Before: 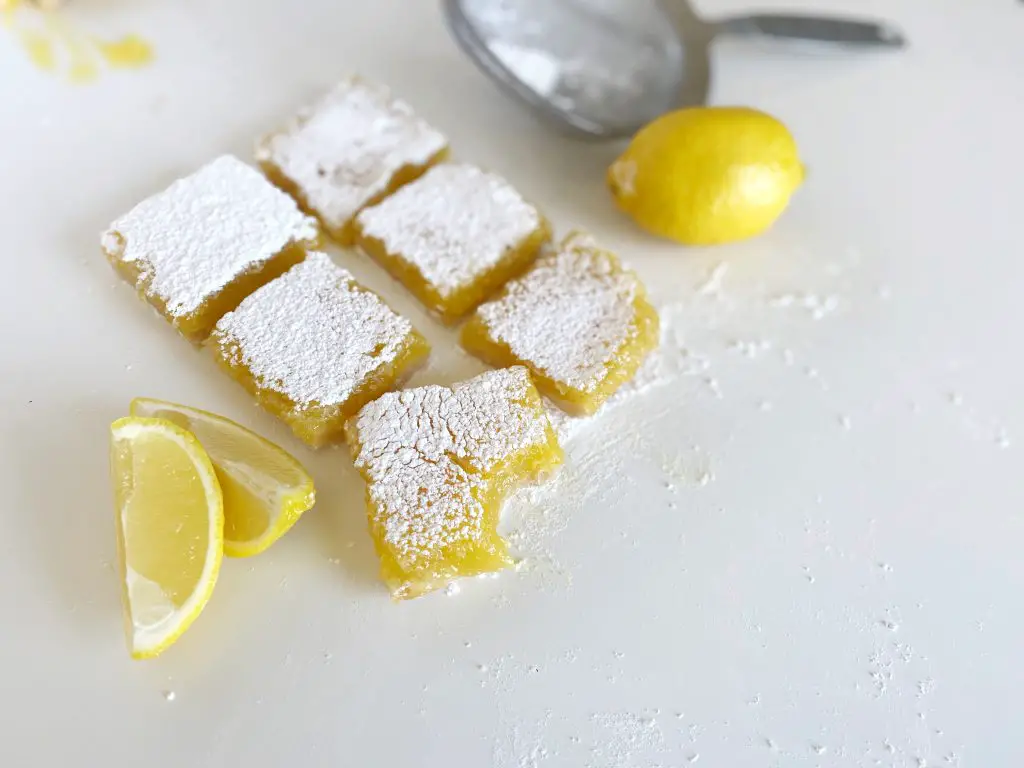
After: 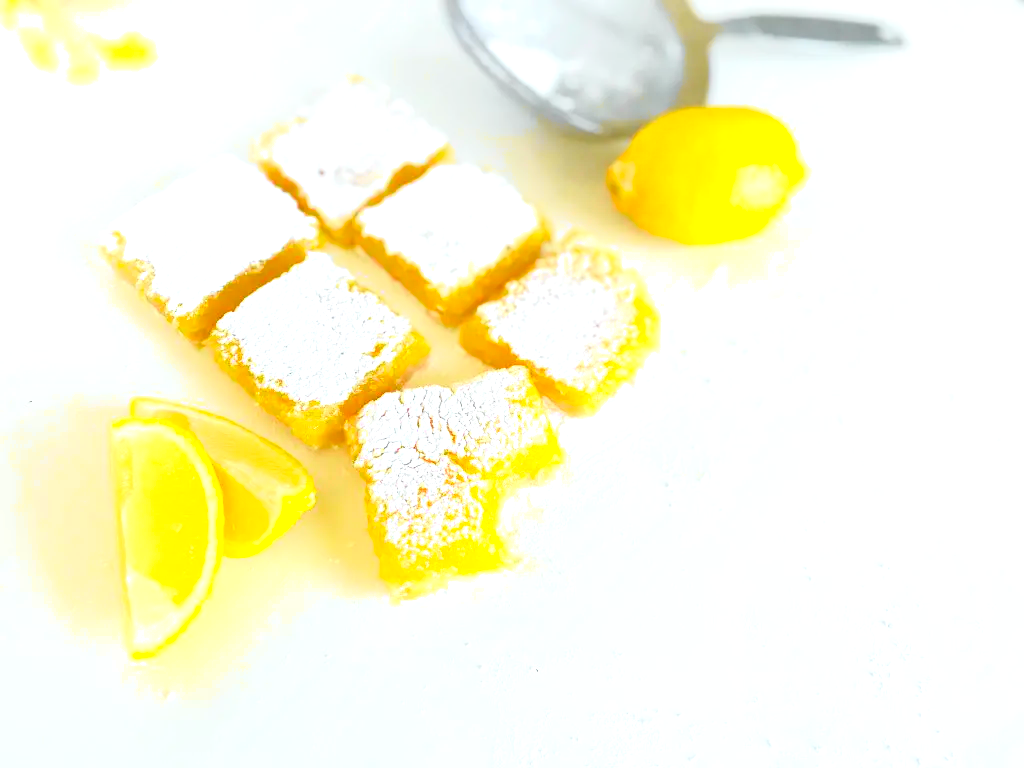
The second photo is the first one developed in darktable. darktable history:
color balance rgb: perceptual saturation grading › global saturation 20%, perceptual saturation grading › highlights -25%, perceptual saturation grading › shadows 25%, global vibrance 50%
tone curve: curves: ch0 [(0, 0.015) (0.084, 0.074) (0.162, 0.165) (0.304, 0.382) (0.466, 0.576) (0.654, 0.741) (0.848, 0.906) (0.984, 0.963)]; ch1 [(0, 0) (0.34, 0.235) (0.46, 0.46) (0.515, 0.502) (0.553, 0.567) (0.764, 0.815) (1, 1)]; ch2 [(0, 0) (0.44, 0.458) (0.479, 0.492) (0.524, 0.507) (0.547, 0.579) (0.673, 0.712) (1, 1)], color space Lab, independent channels, preserve colors none
exposure: black level correction 0.001, exposure 0.955 EV, compensate exposure bias true, compensate highlight preservation false
